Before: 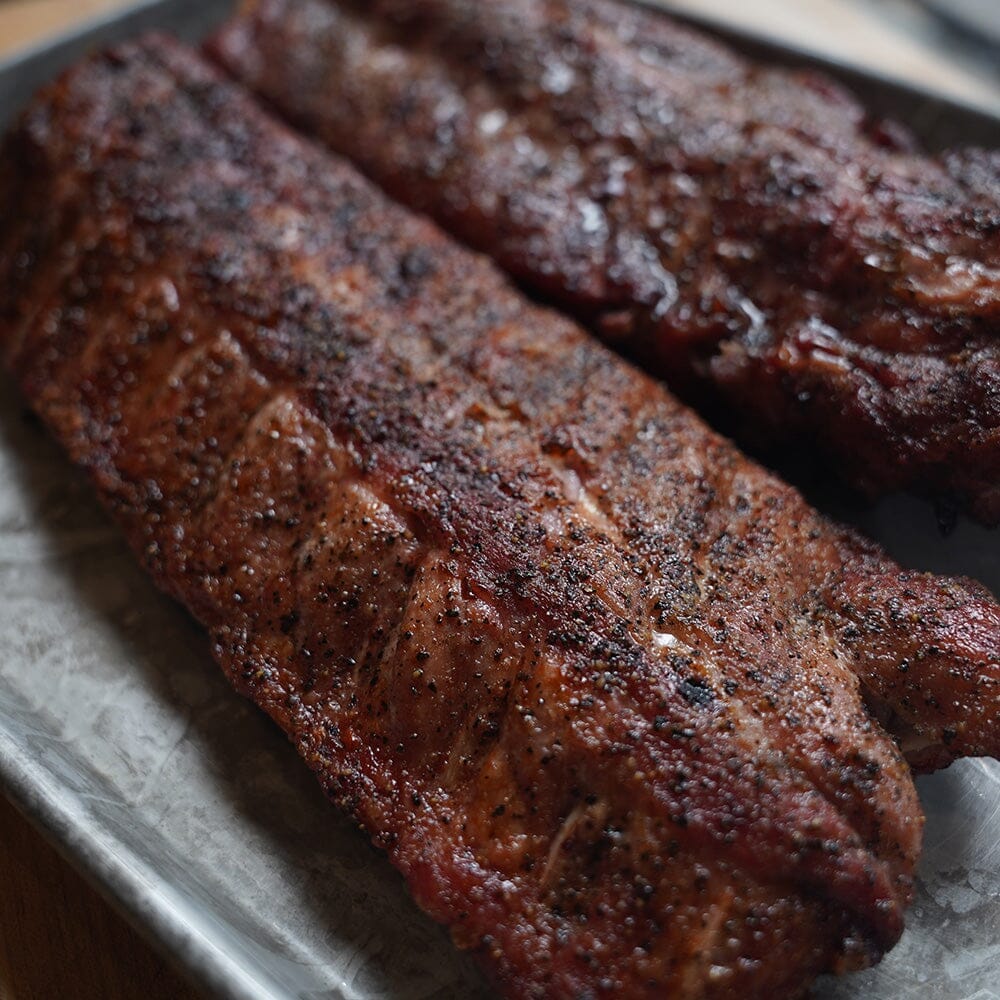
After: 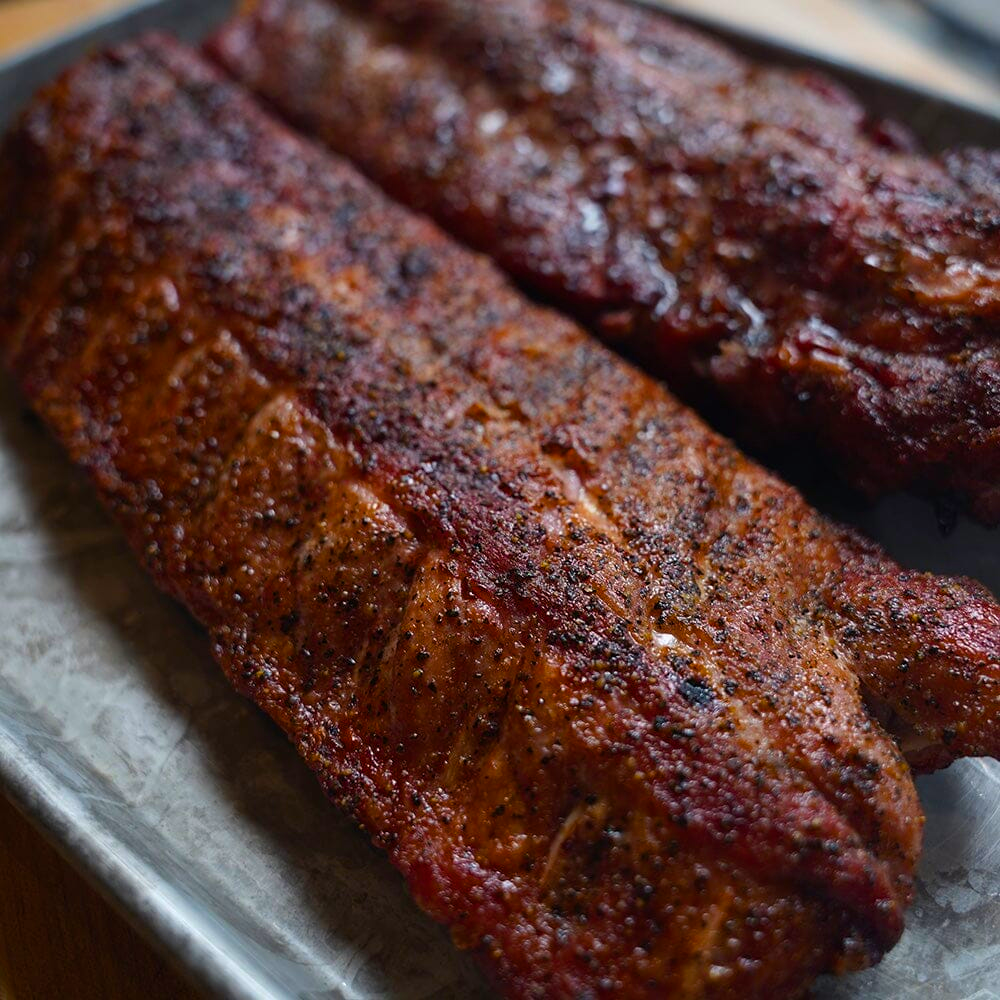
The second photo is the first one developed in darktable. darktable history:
color balance rgb: shadows lift › chroma 1.004%, shadows lift › hue 243°, perceptual saturation grading › global saturation 19.396%, global vibrance 50.094%
